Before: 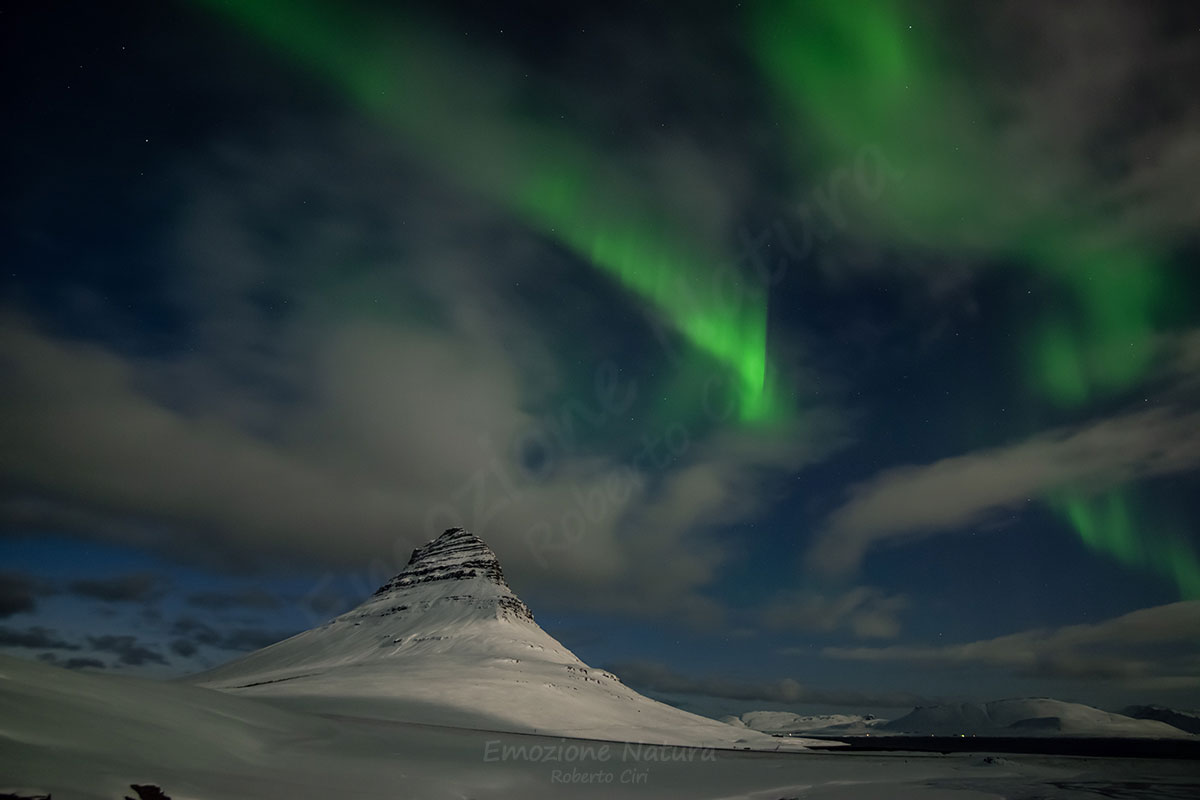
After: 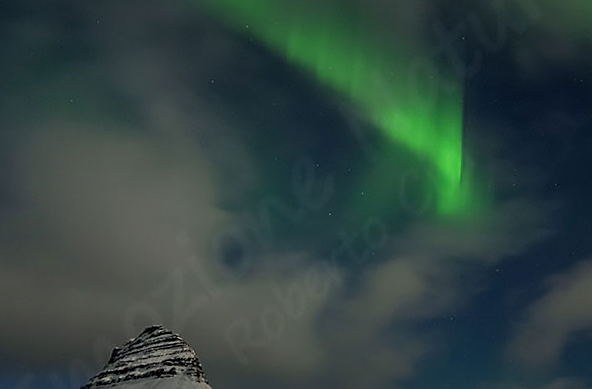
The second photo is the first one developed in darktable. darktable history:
sharpen: on, module defaults
rotate and perspective: rotation -1°, crop left 0.011, crop right 0.989, crop top 0.025, crop bottom 0.975
crop: left 25%, top 25%, right 25%, bottom 25%
